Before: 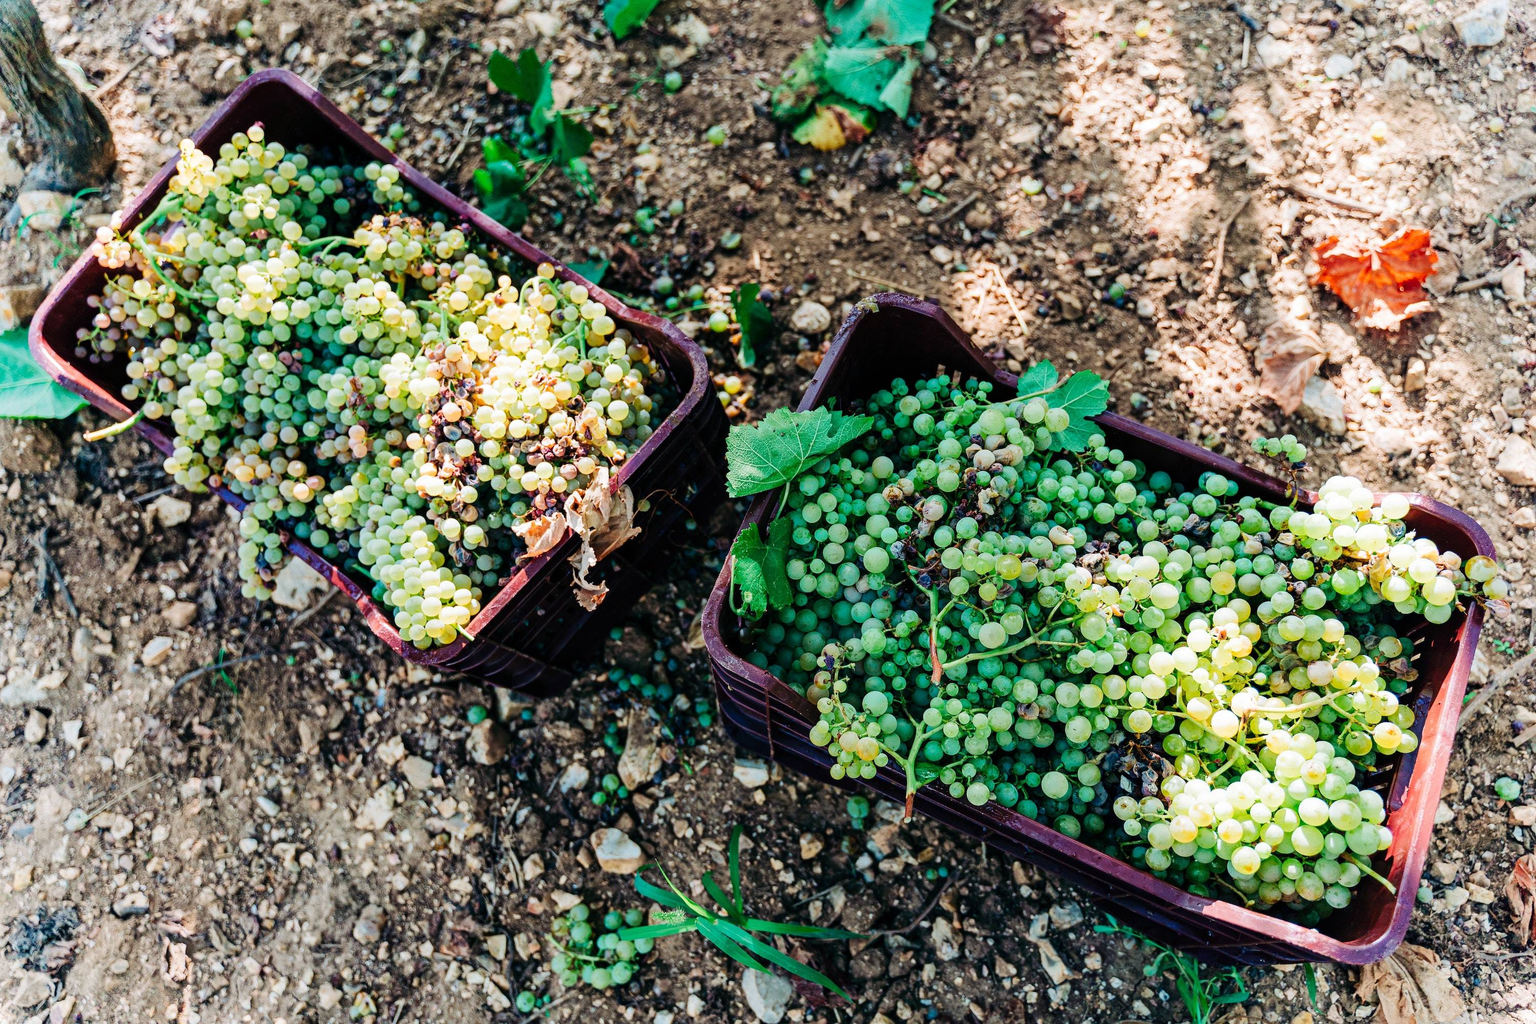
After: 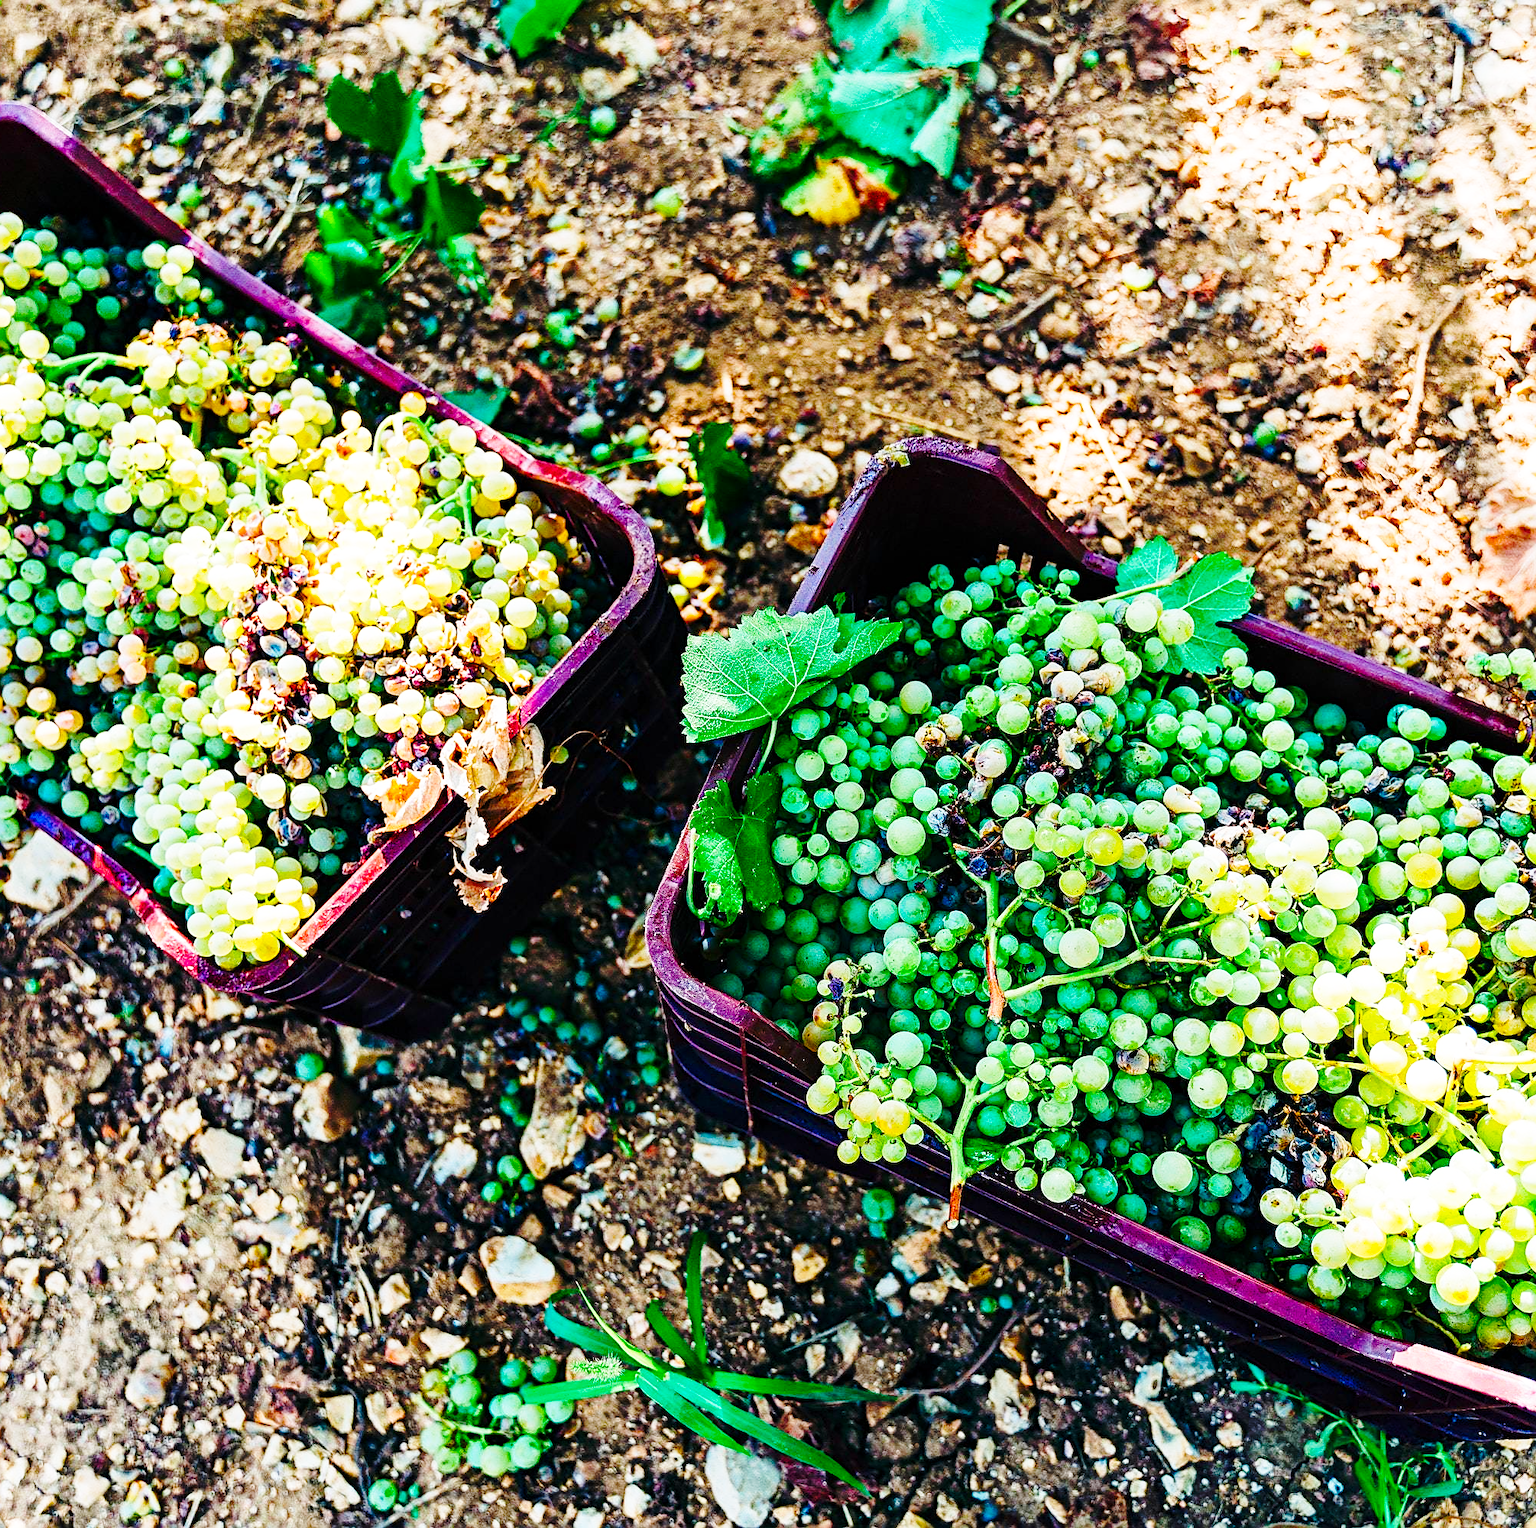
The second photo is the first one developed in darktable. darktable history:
exposure: compensate exposure bias true, compensate highlight preservation false
base curve: curves: ch0 [(0, 0) (0.032, 0.037) (0.105, 0.228) (0.435, 0.76) (0.856, 0.983) (1, 1)], preserve colors none
color balance rgb: shadows lift › luminance -10.038%, perceptual saturation grading › global saturation 39.559%, perceptual saturation grading › highlights -25.047%, perceptual saturation grading › mid-tones 35.288%, perceptual saturation grading › shadows 35.027%, global vibrance 15.139%
sharpen: on, module defaults
crop and rotate: left 17.553%, right 15.438%
